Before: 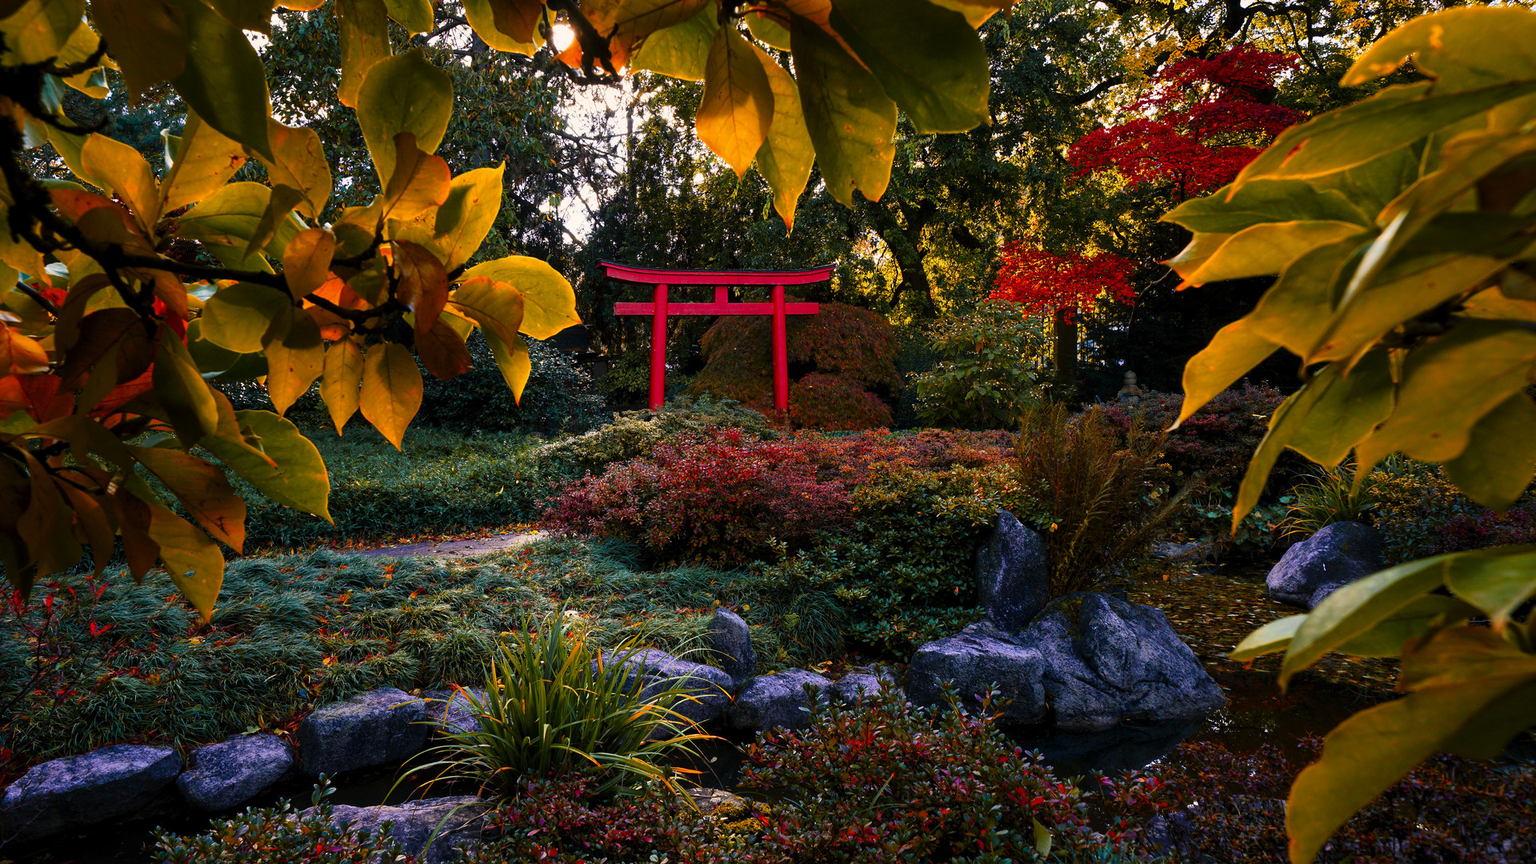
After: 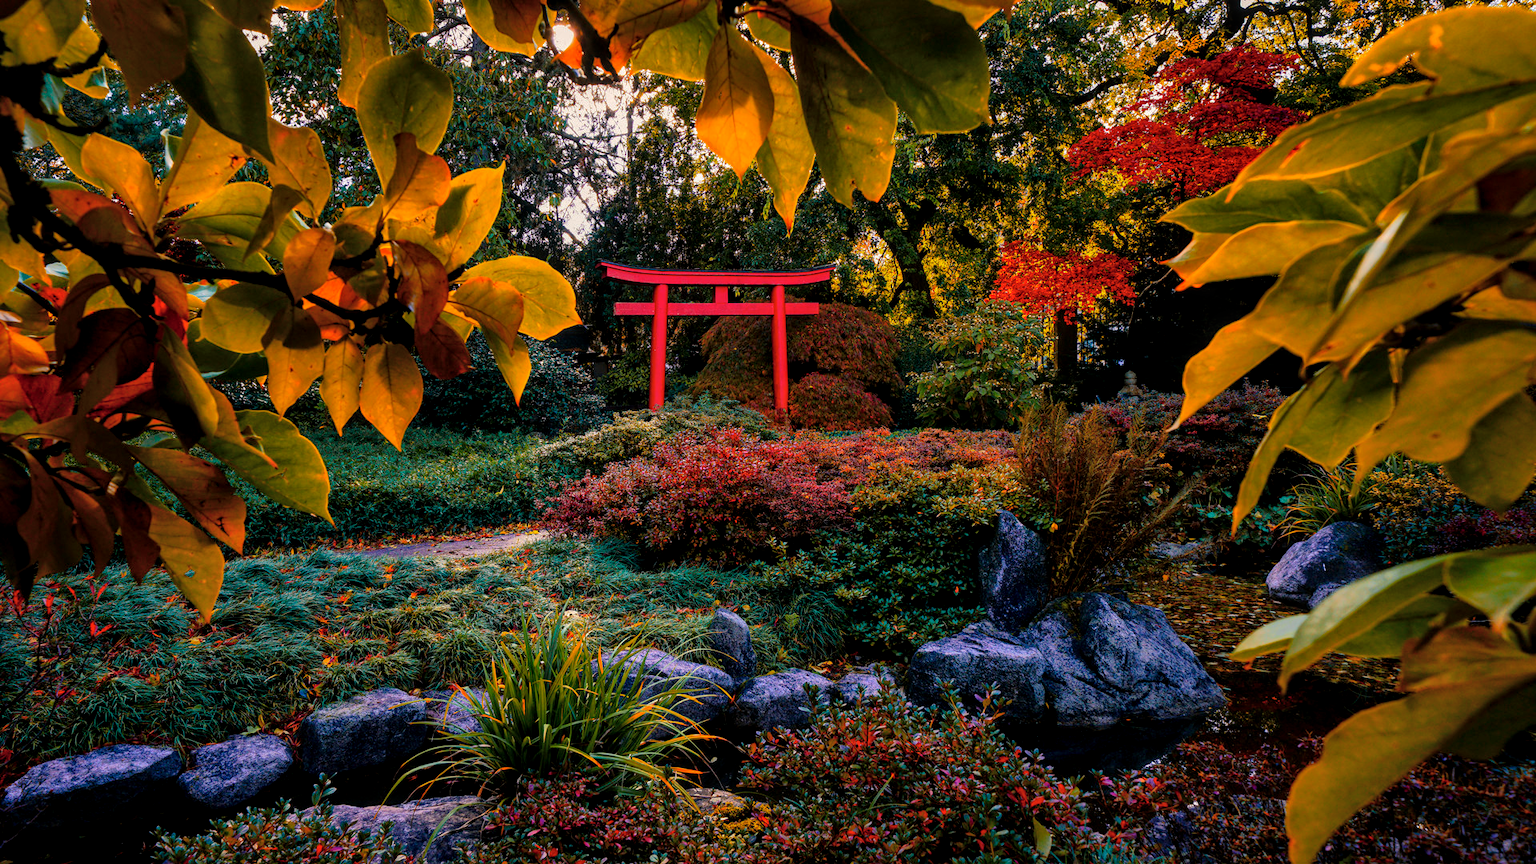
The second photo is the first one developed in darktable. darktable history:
local contrast: on, module defaults
shadows and highlights: shadows 39.88, highlights -59.81
